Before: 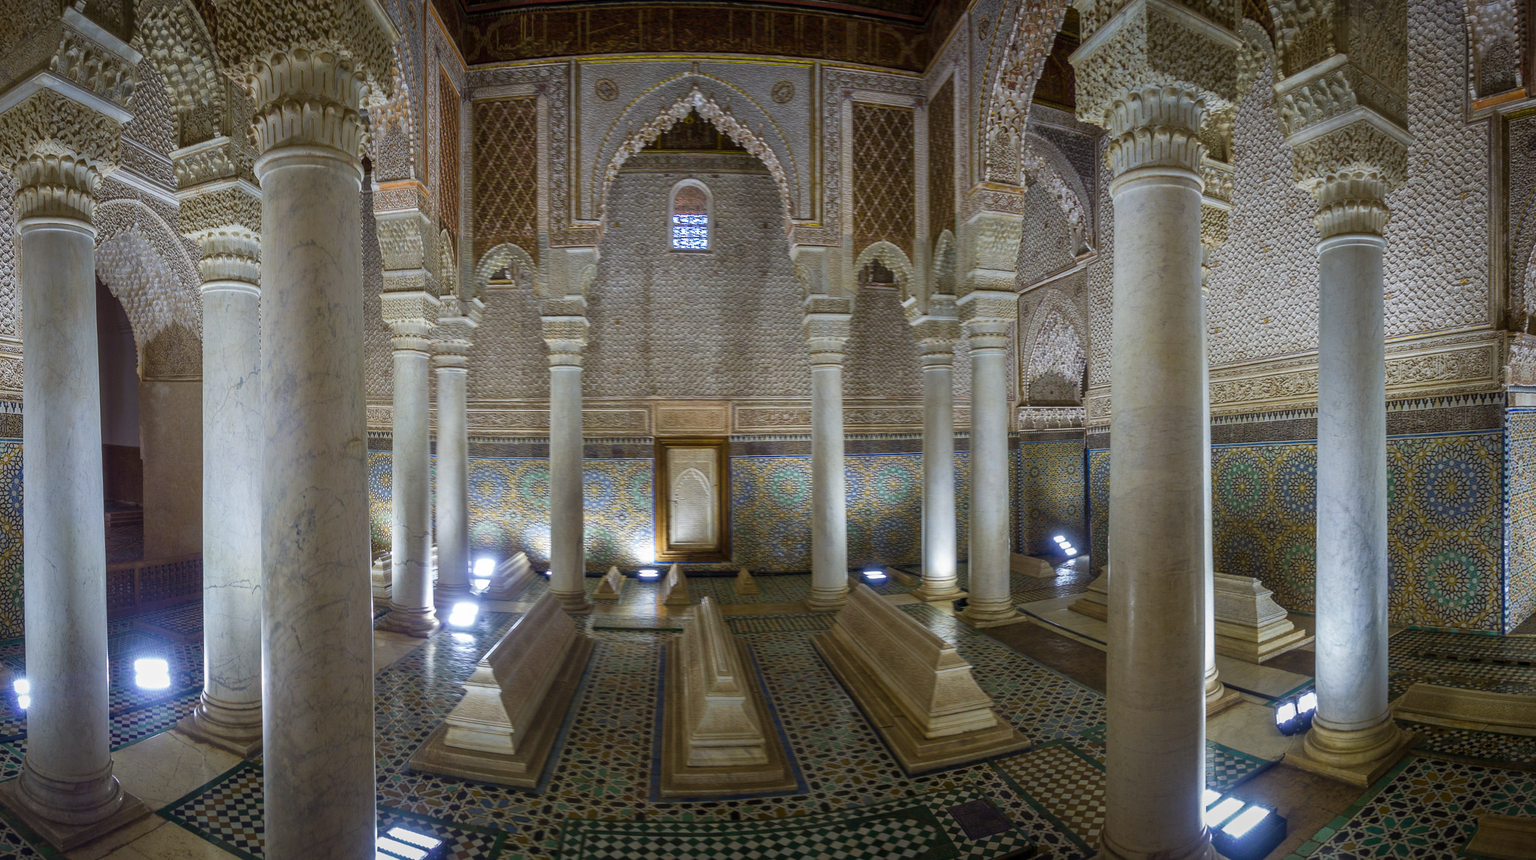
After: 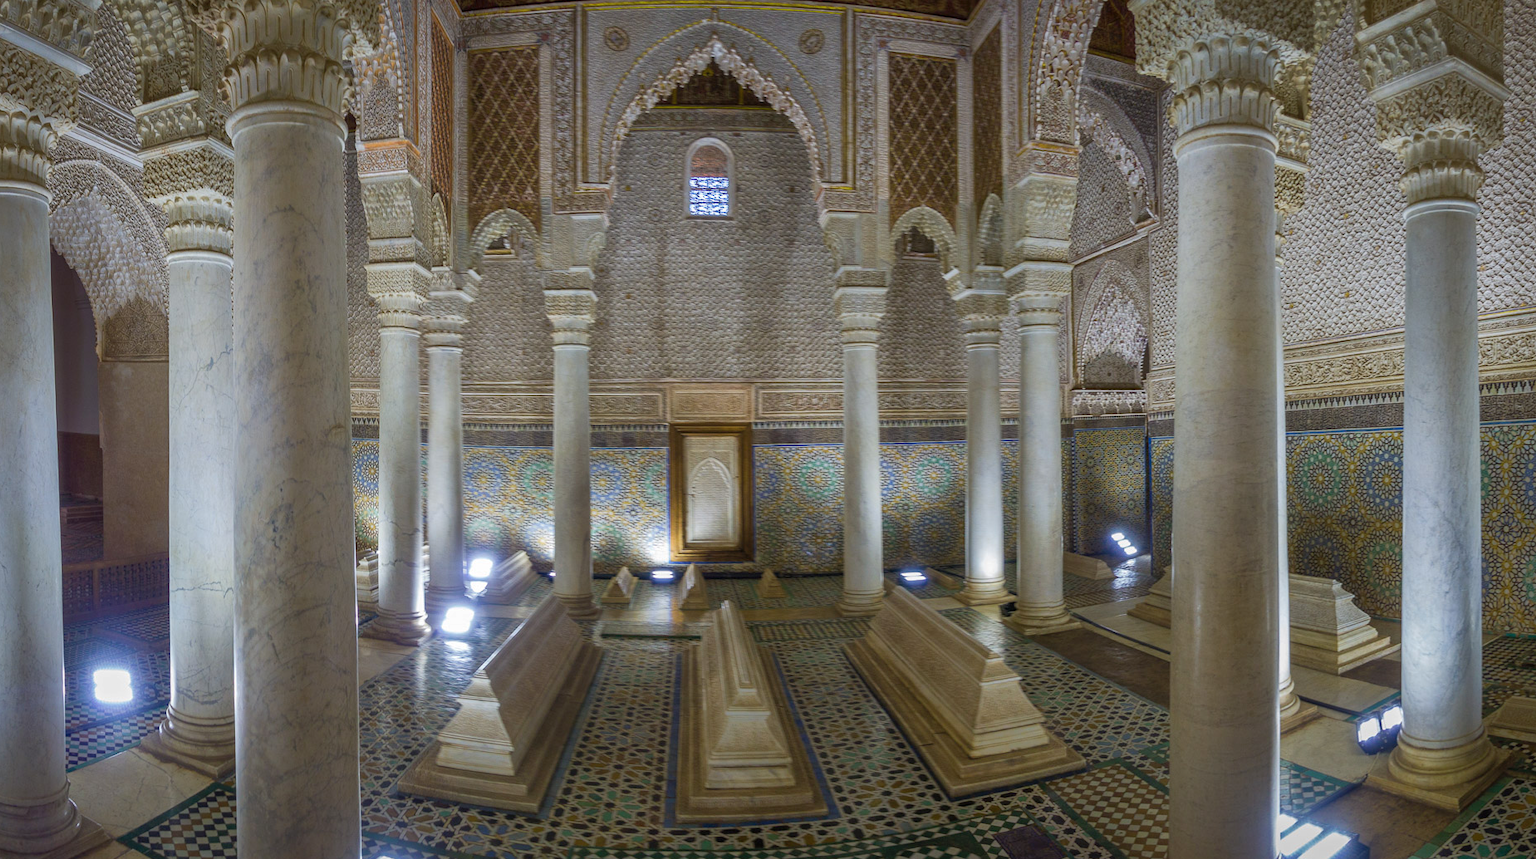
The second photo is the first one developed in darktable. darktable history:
shadows and highlights: on, module defaults
crop: left 3.305%, top 6.436%, right 6.389%, bottom 3.258%
